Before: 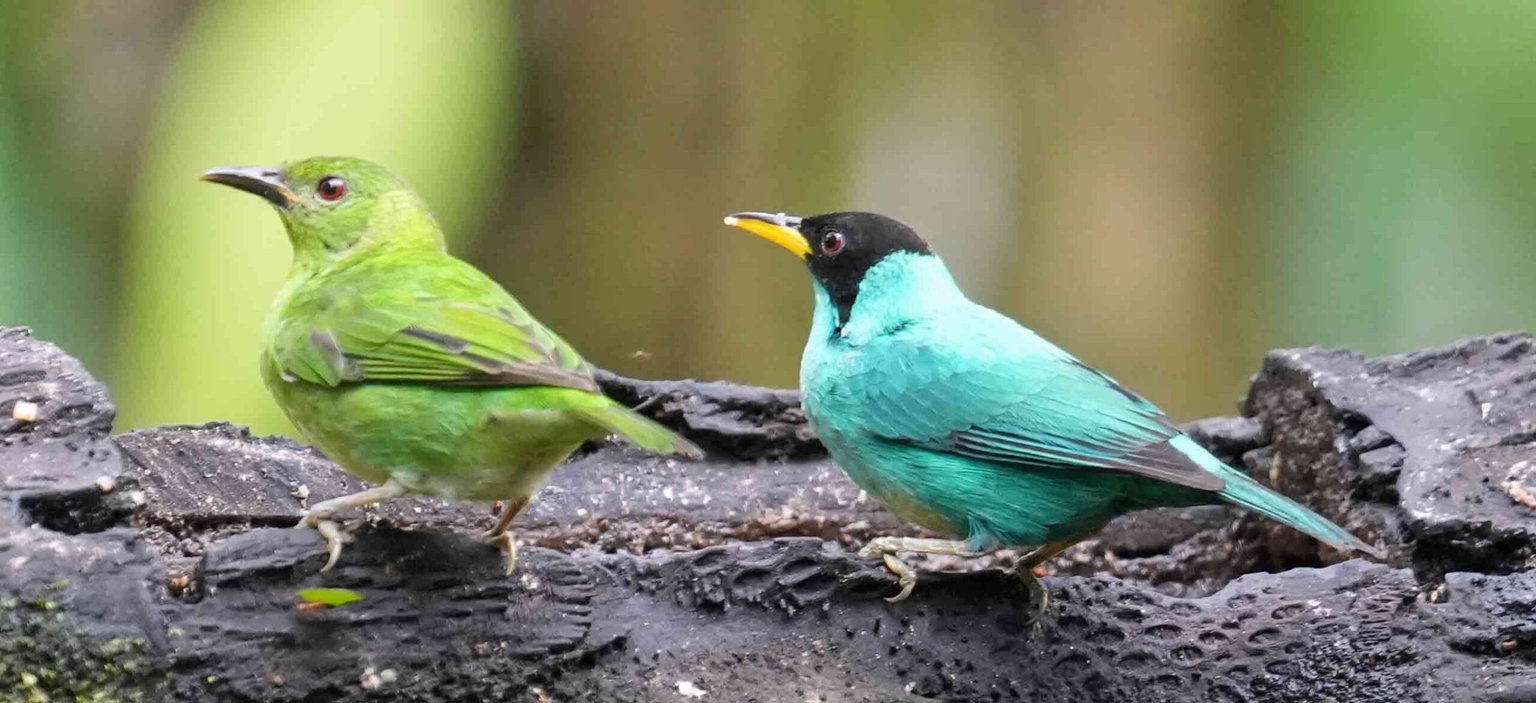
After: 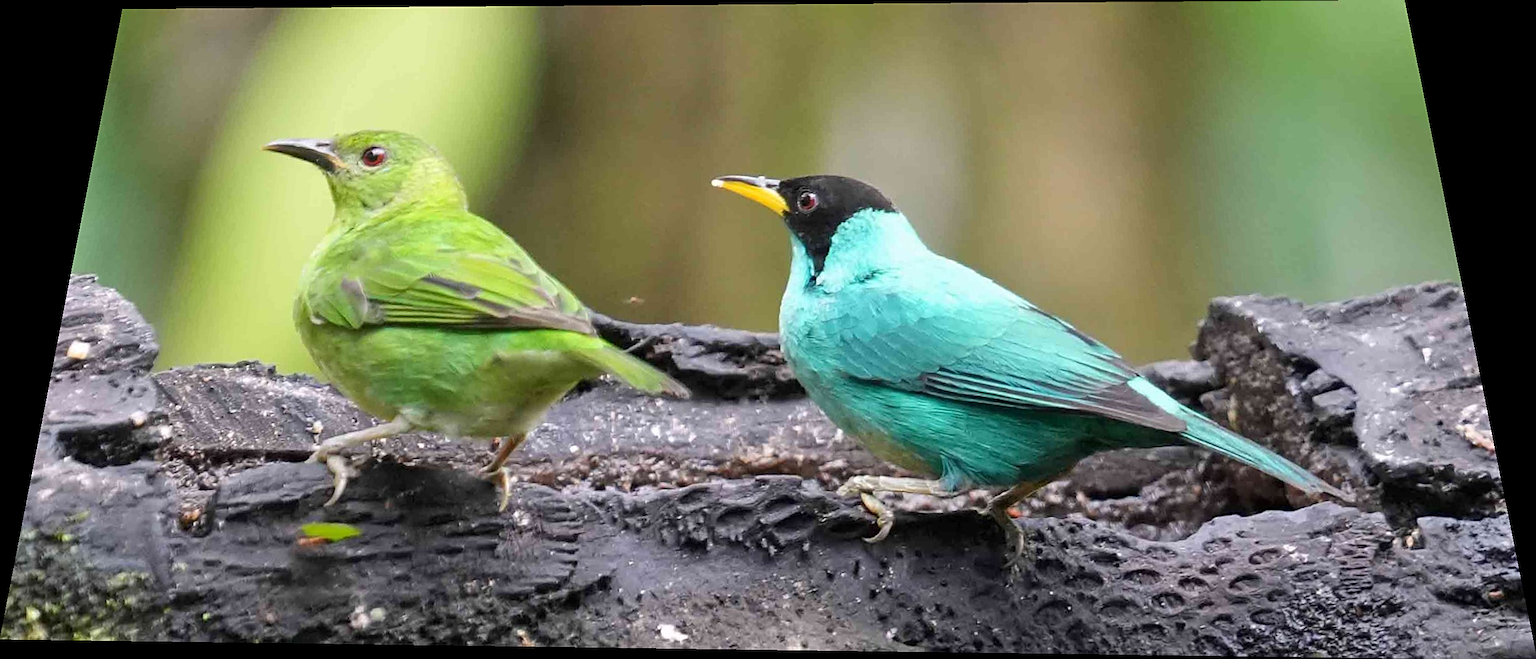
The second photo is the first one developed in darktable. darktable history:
rotate and perspective: rotation 0.128°, lens shift (vertical) -0.181, lens shift (horizontal) -0.044, shear 0.001, automatic cropping off
sharpen: on, module defaults
